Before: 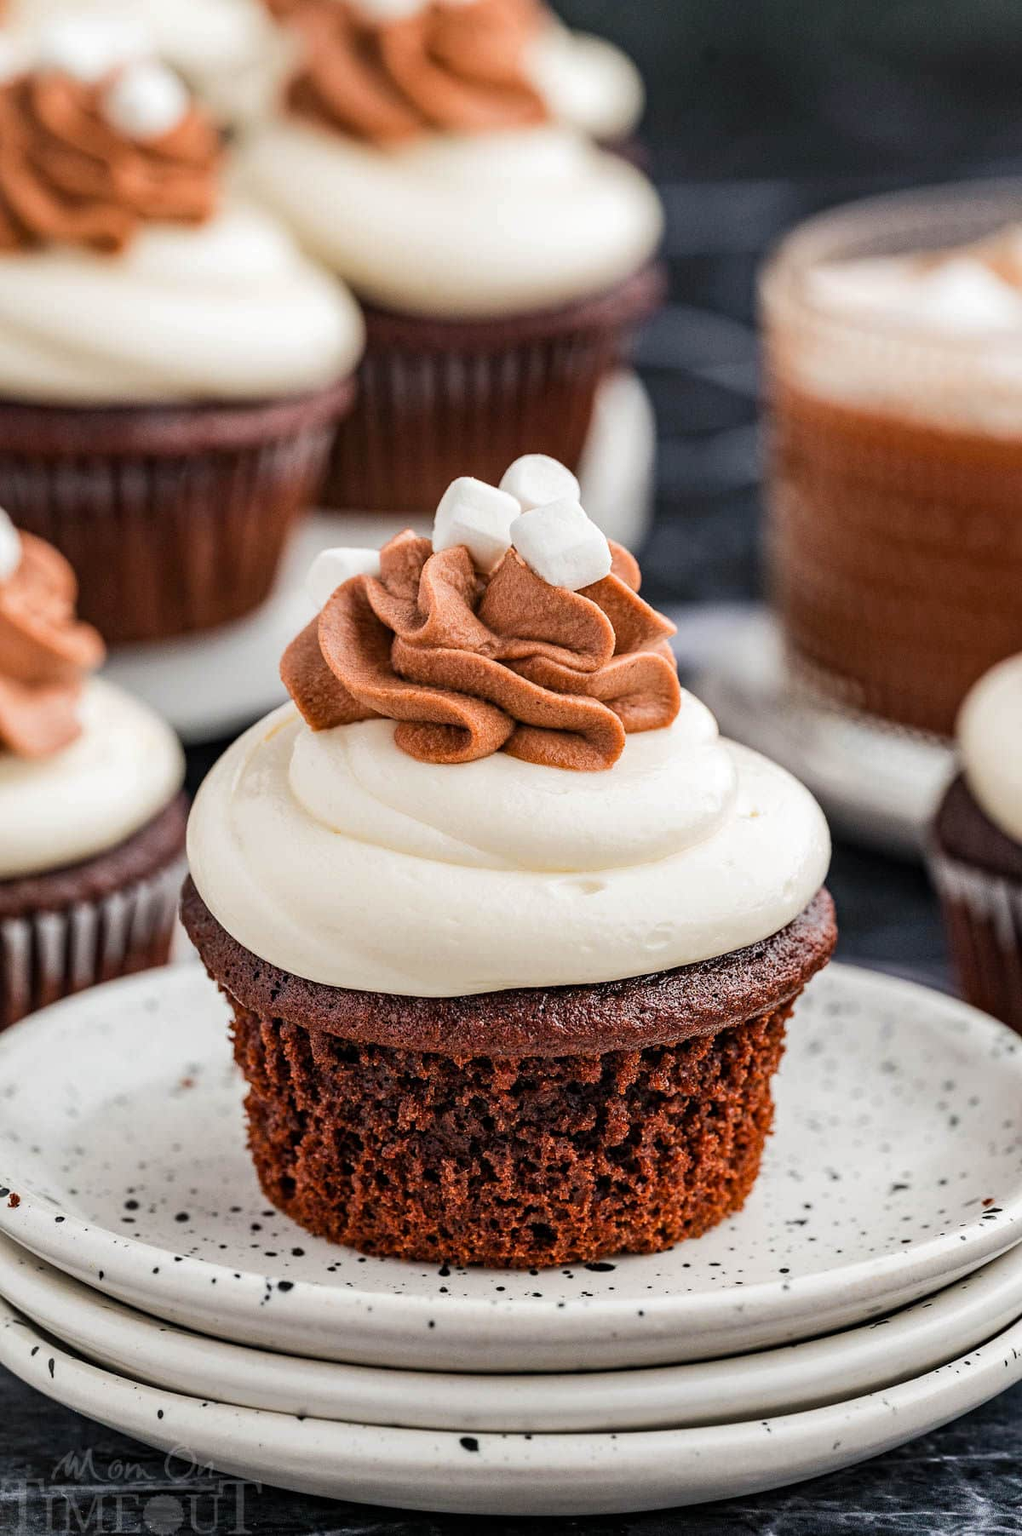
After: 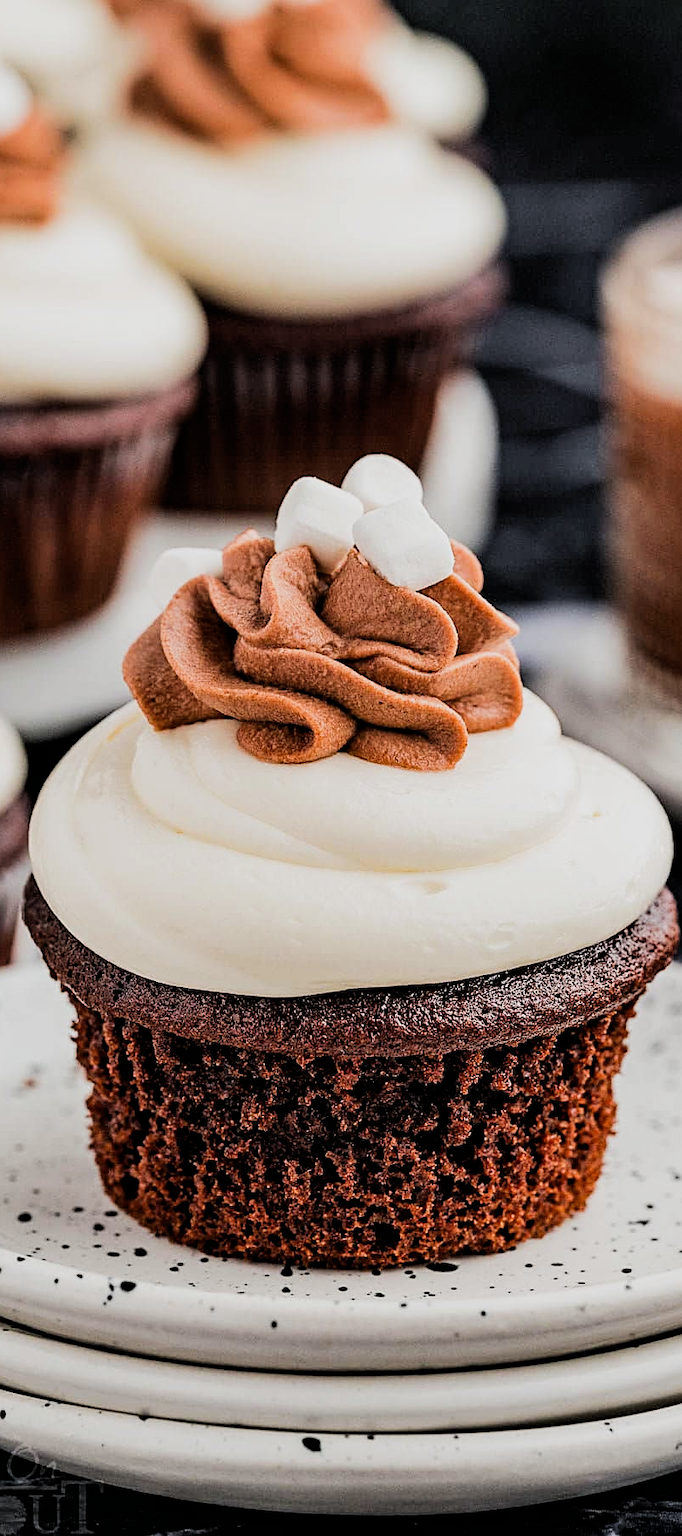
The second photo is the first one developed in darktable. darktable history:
sharpen: on, module defaults
filmic rgb: black relative exposure -5.04 EV, white relative exposure 3.96 EV, hardness 2.88, contrast 1.299, highlights saturation mix -30.29%
crop: left 15.417%, right 17.775%
